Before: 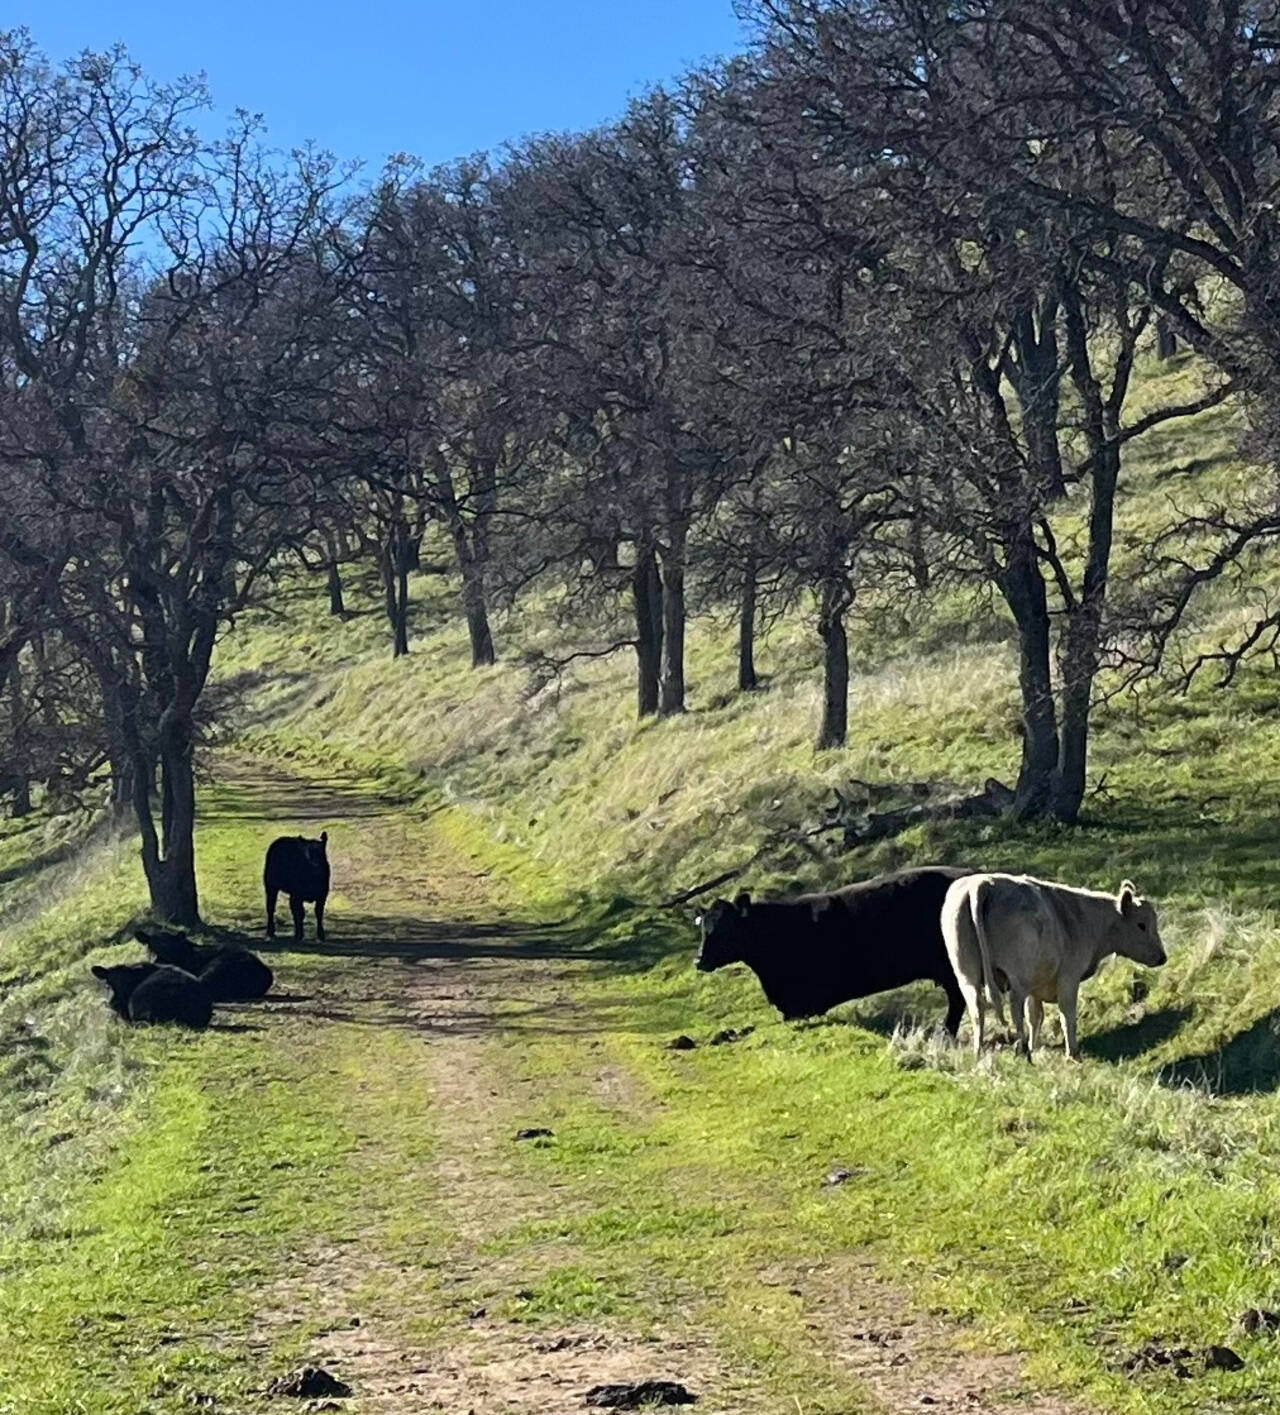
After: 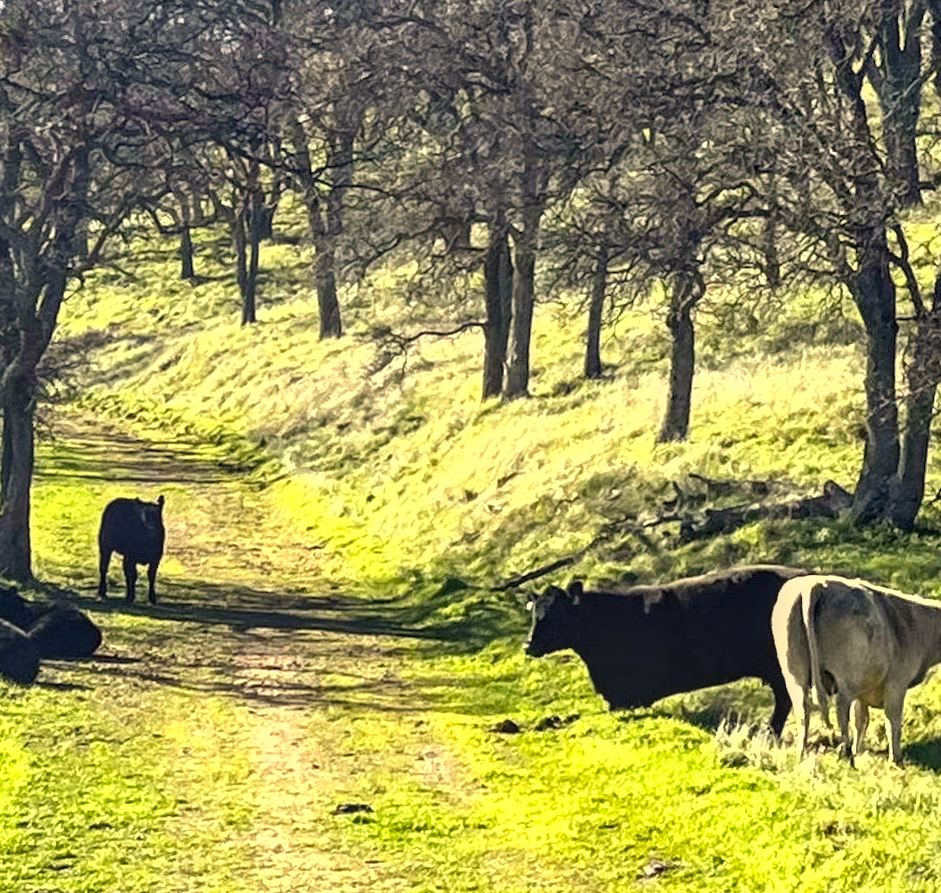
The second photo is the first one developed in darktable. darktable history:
crop and rotate: angle -3.33°, left 9.898%, top 20.805%, right 11.906%, bottom 12.067%
shadows and highlights: shadows 36.96, highlights -27.06, soften with gaussian
exposure: black level correction 0, exposure 1.001 EV, compensate exposure bias true, compensate highlight preservation false
local contrast: on, module defaults
color correction: highlights a* 2.68, highlights b* 22.68
